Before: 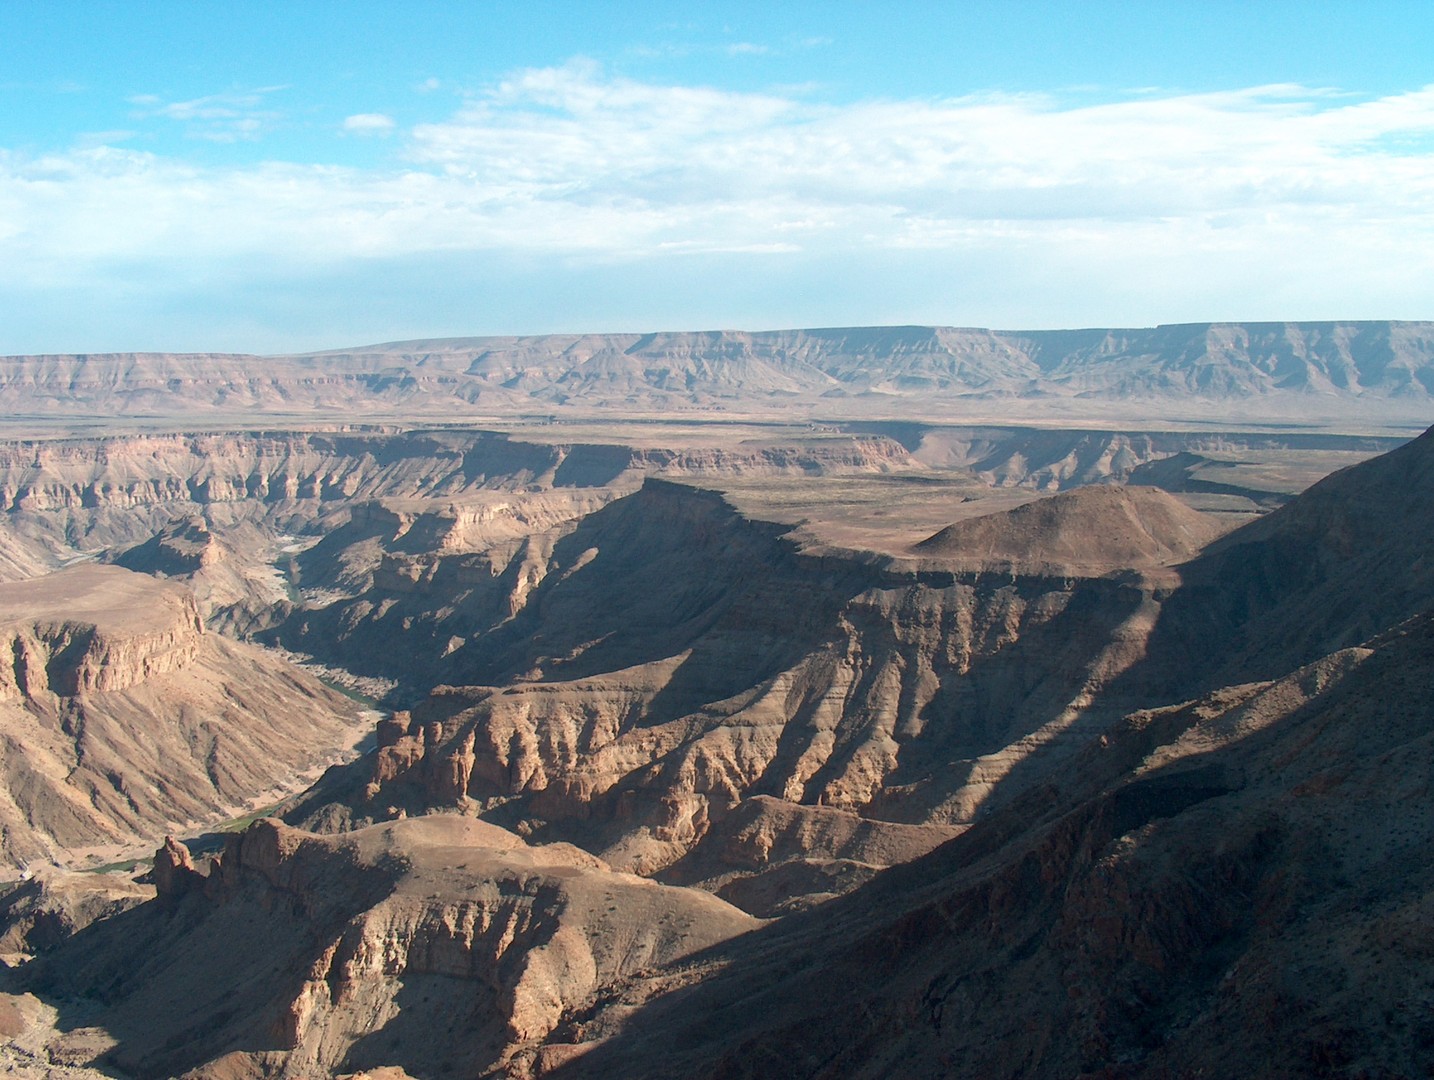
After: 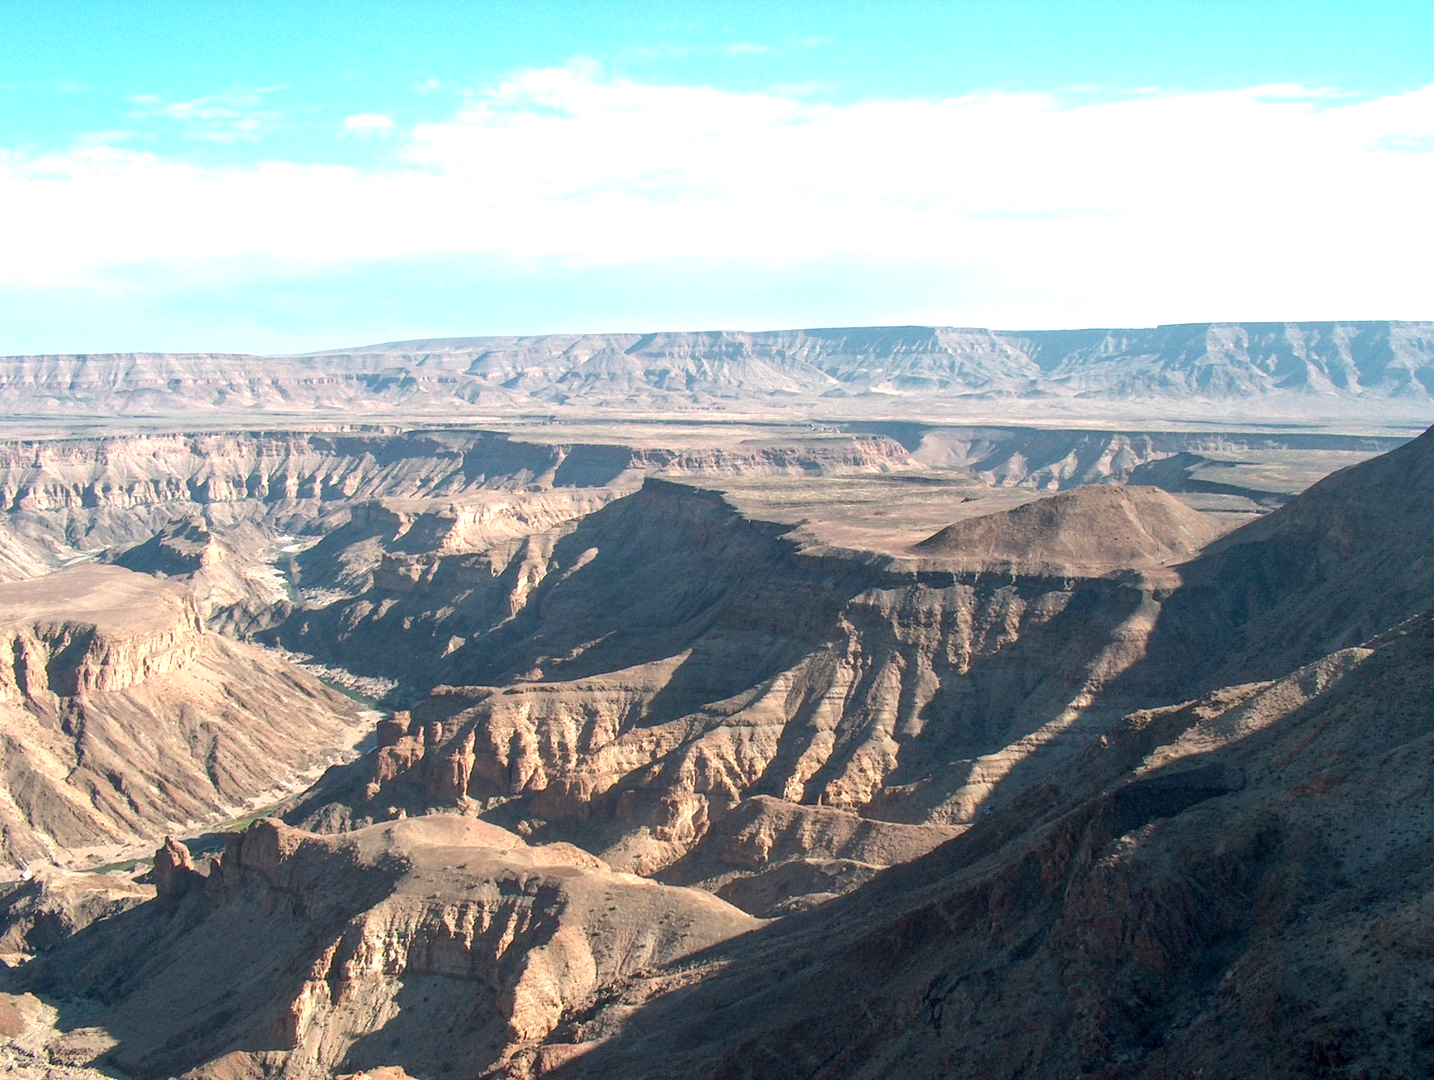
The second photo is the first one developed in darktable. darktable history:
local contrast: on, module defaults
exposure: black level correction 0, exposure 0.591 EV, compensate exposure bias true, compensate highlight preservation false
tone equalizer: edges refinement/feathering 500, mask exposure compensation -1.57 EV, preserve details no
